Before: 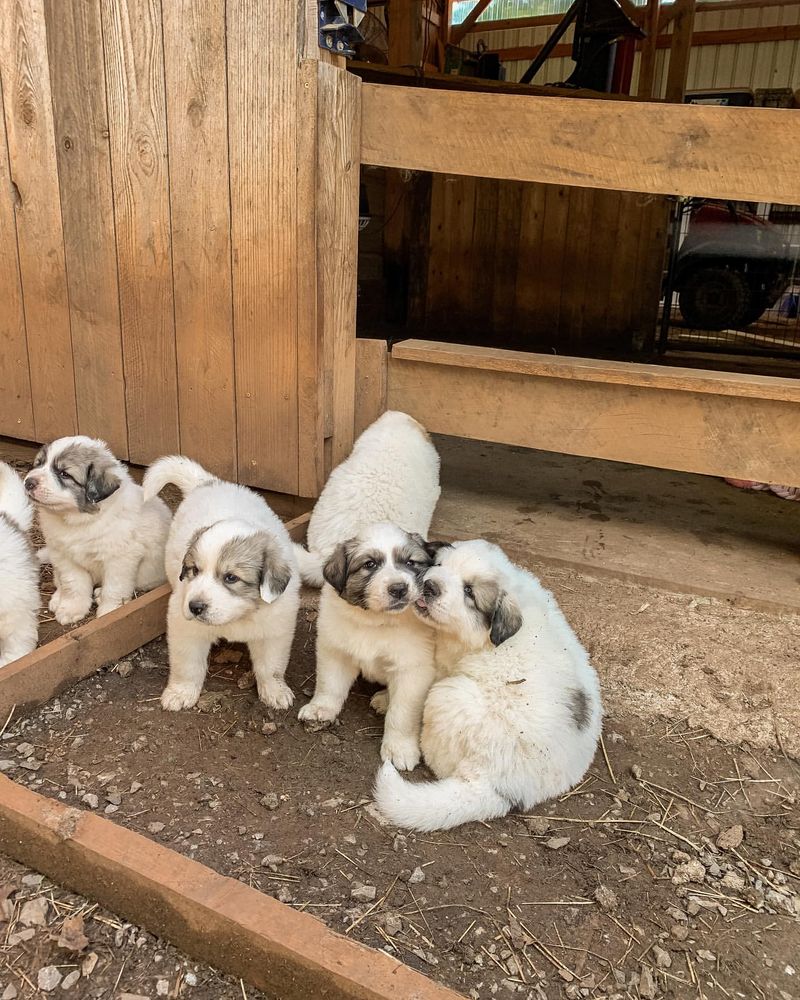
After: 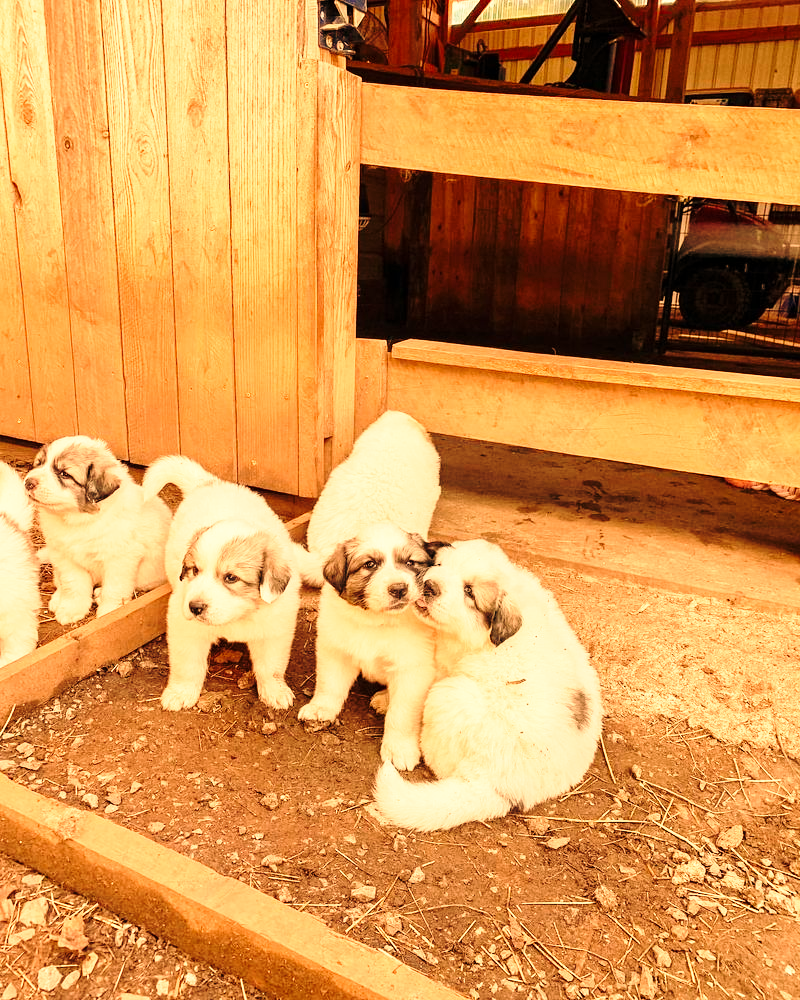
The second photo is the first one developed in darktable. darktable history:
base curve: curves: ch0 [(0, 0) (0.028, 0.03) (0.121, 0.232) (0.46, 0.748) (0.859, 0.968) (1, 1)], preserve colors none
tone equalizer: on, module defaults
white balance: red 1.467, blue 0.684
